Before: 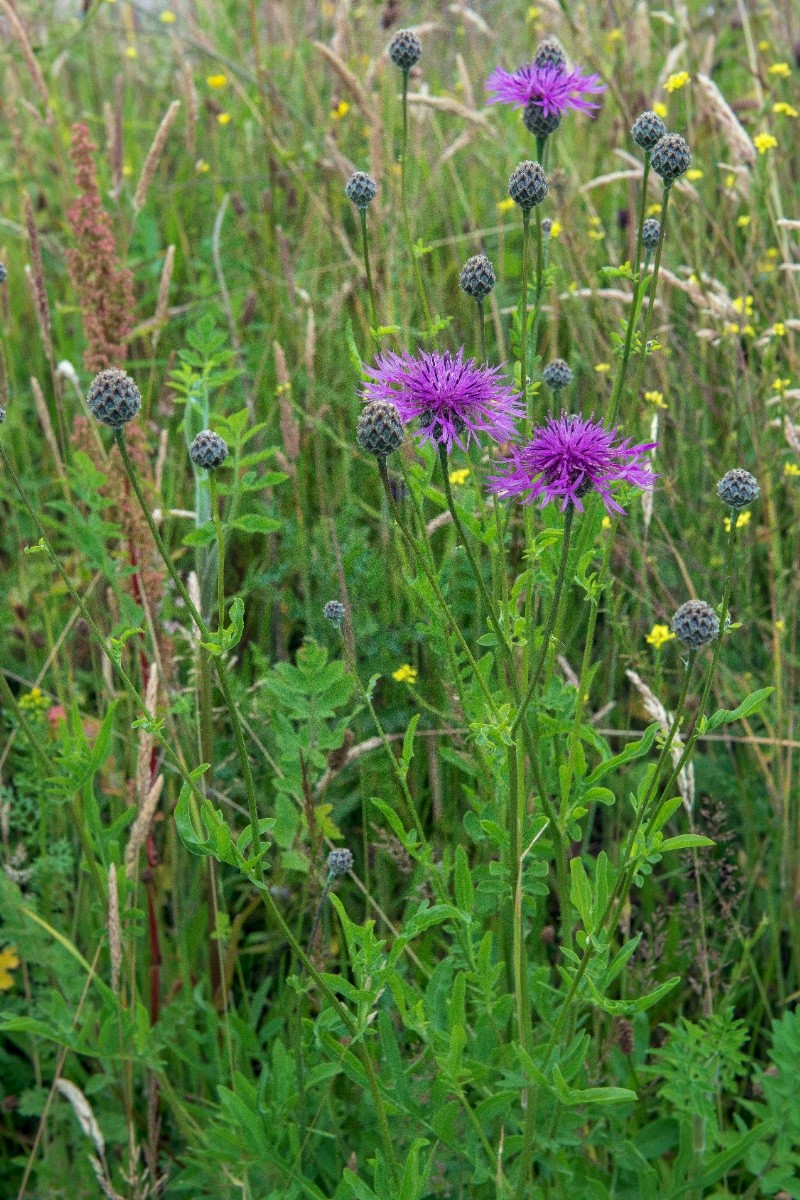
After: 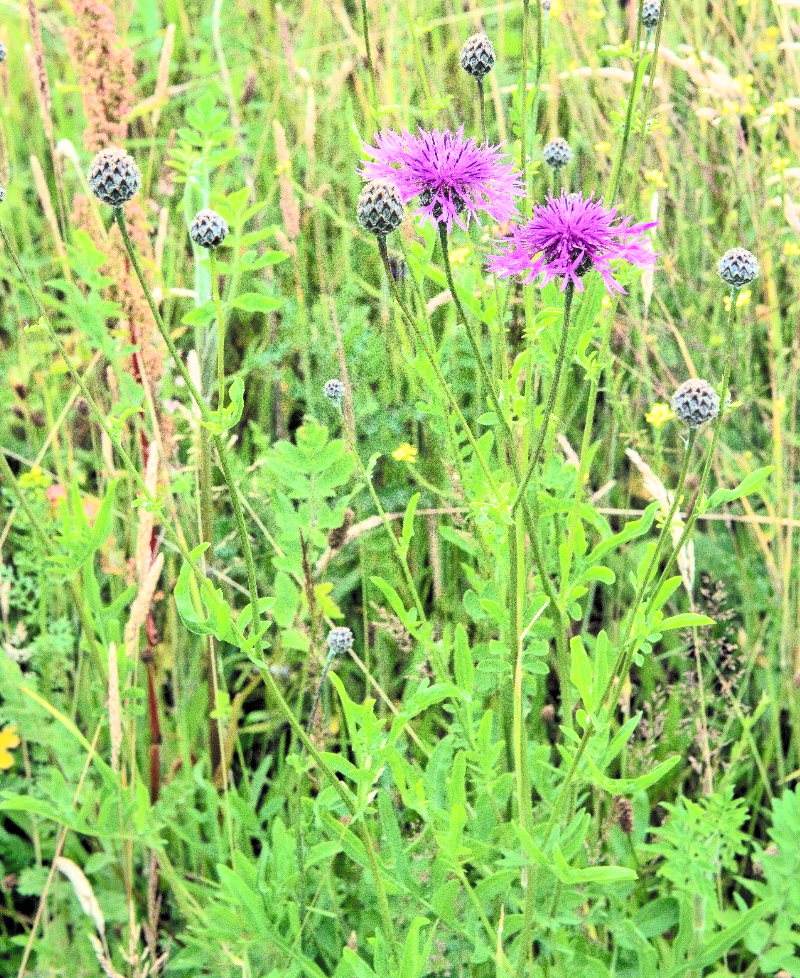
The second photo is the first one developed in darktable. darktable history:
exposure: exposure 1.066 EV, compensate exposure bias true, compensate highlight preservation false
contrast brightness saturation: contrast 0.243, brightness 0.088
crop and rotate: top 18.427%
filmic rgb: black relative exposure -5.07 EV, white relative exposure 3.51 EV, hardness 3.16, contrast 1.517, highlights saturation mix -49.82%, color science v6 (2022)
tone equalizer: -7 EV 0.156 EV, -6 EV 0.58 EV, -5 EV 1.15 EV, -4 EV 1.37 EV, -3 EV 1.17 EV, -2 EV 0.6 EV, -1 EV 0.16 EV
color correction: highlights a* 3.79, highlights b* 5.1
